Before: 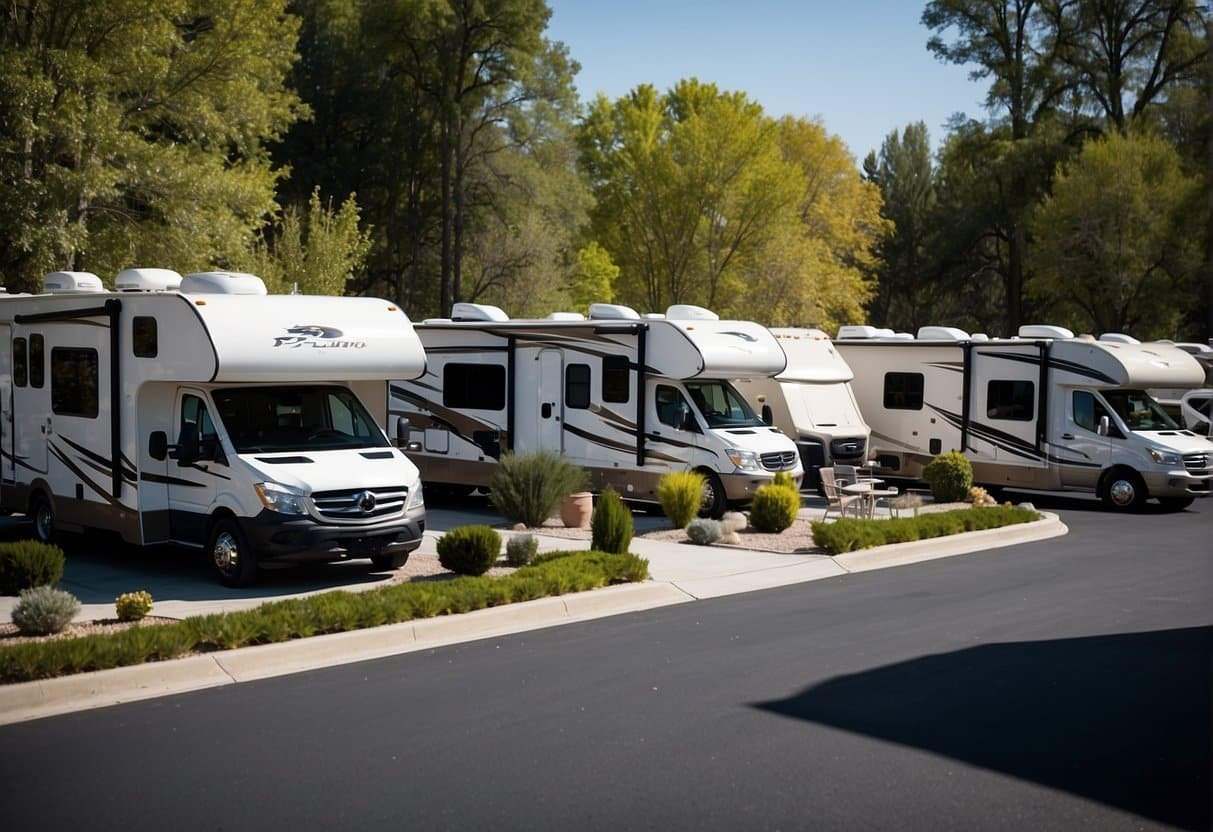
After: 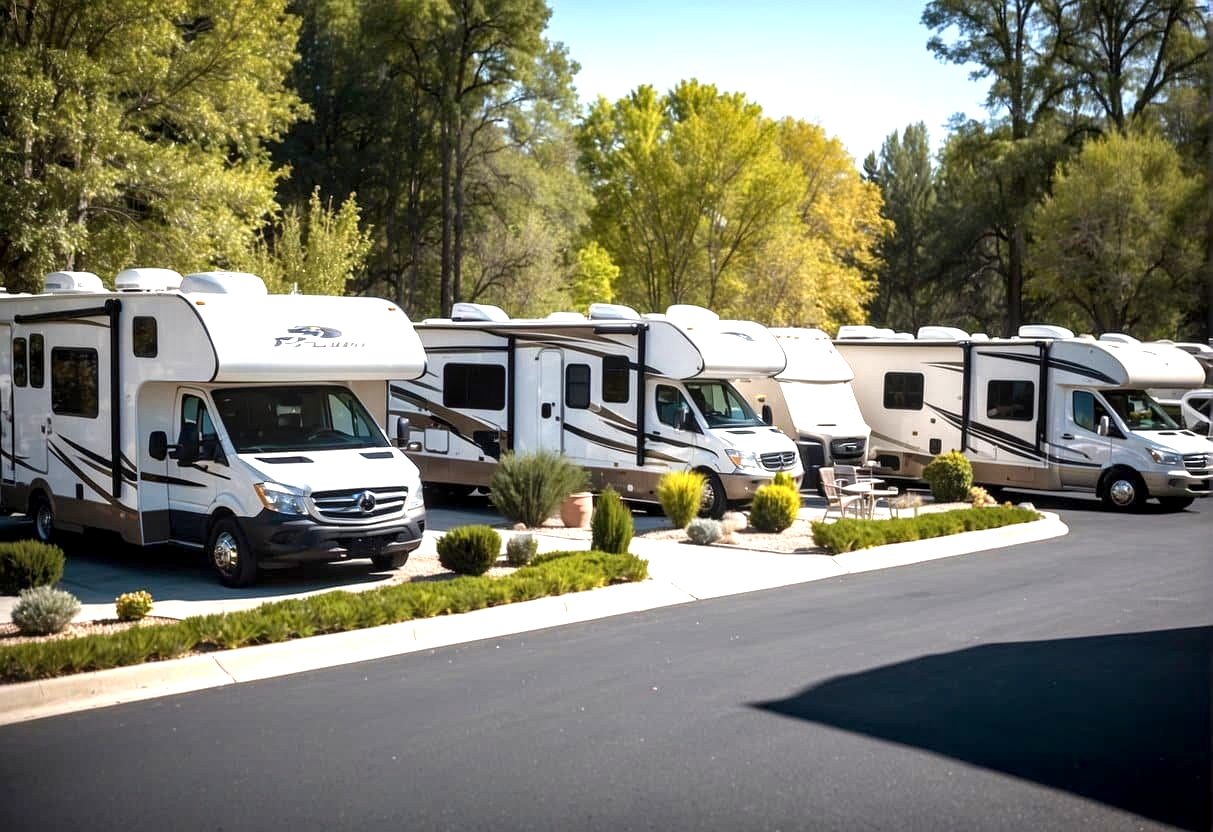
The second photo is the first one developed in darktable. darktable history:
white balance: emerald 1
local contrast: on, module defaults
exposure: black level correction 0.001, exposure 1.116 EV, compensate highlight preservation false
